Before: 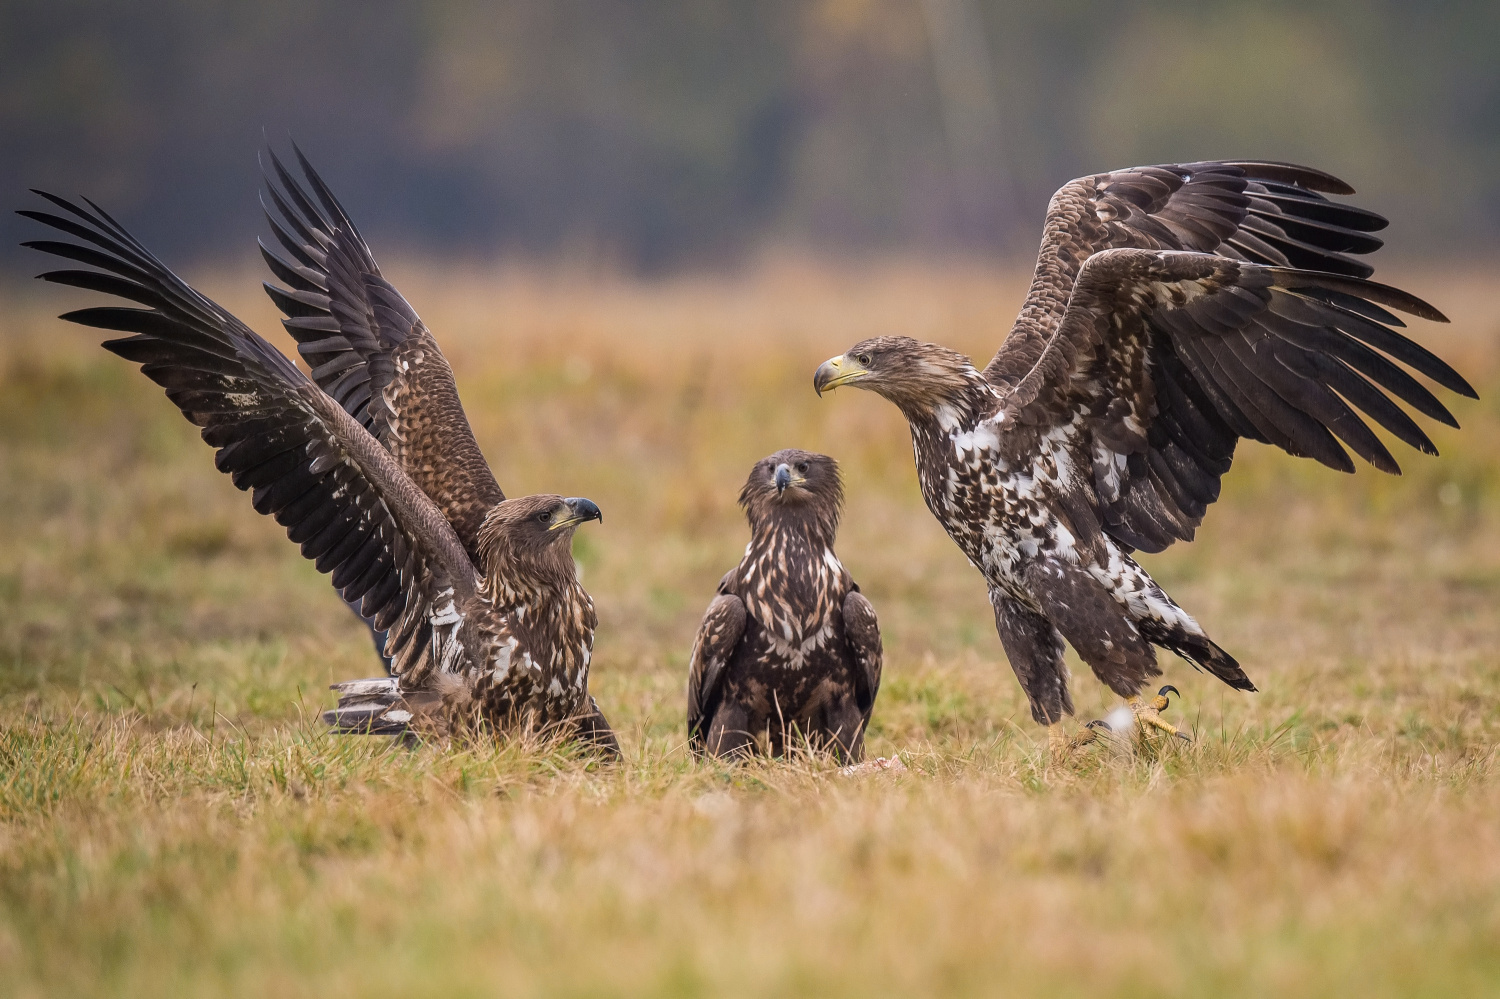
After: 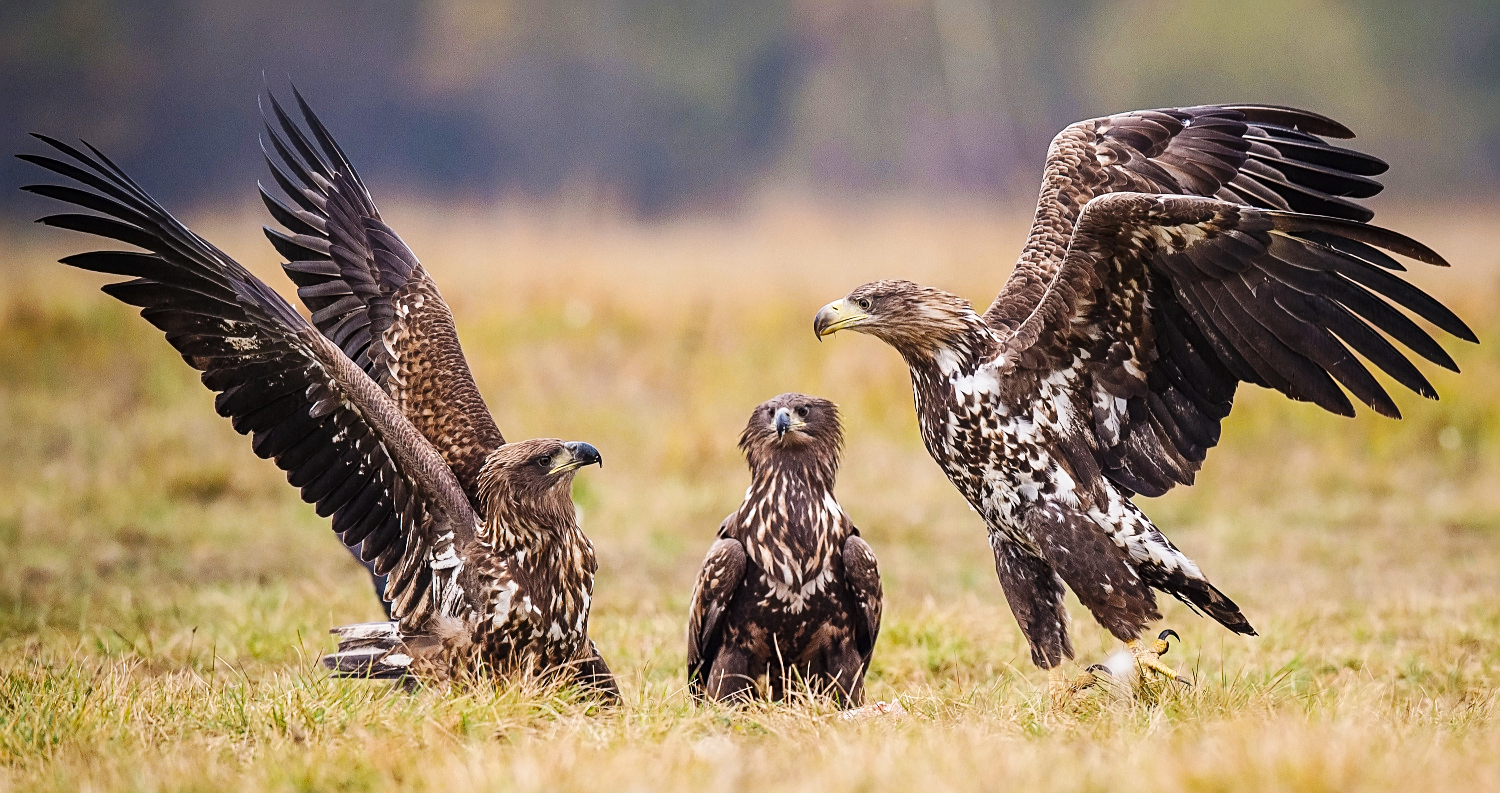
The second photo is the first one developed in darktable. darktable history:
crop and rotate: top 5.667%, bottom 14.937%
sharpen: radius 2.167, amount 0.381, threshold 0
base curve: curves: ch0 [(0, 0) (0.032, 0.025) (0.121, 0.166) (0.206, 0.329) (0.605, 0.79) (1, 1)], preserve colors none
